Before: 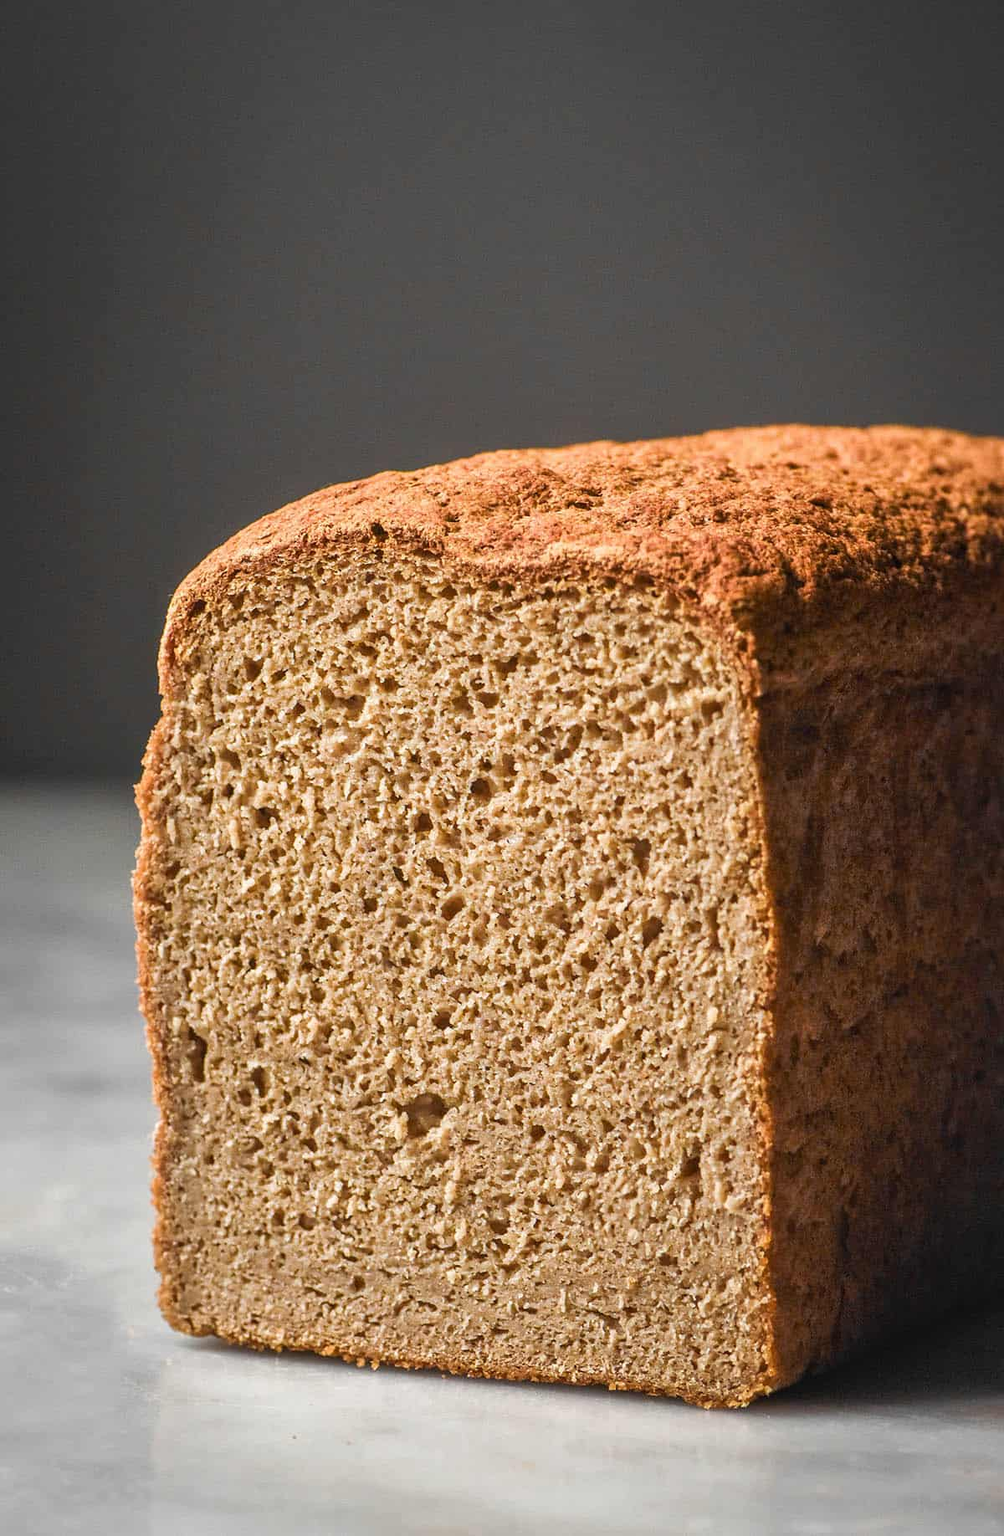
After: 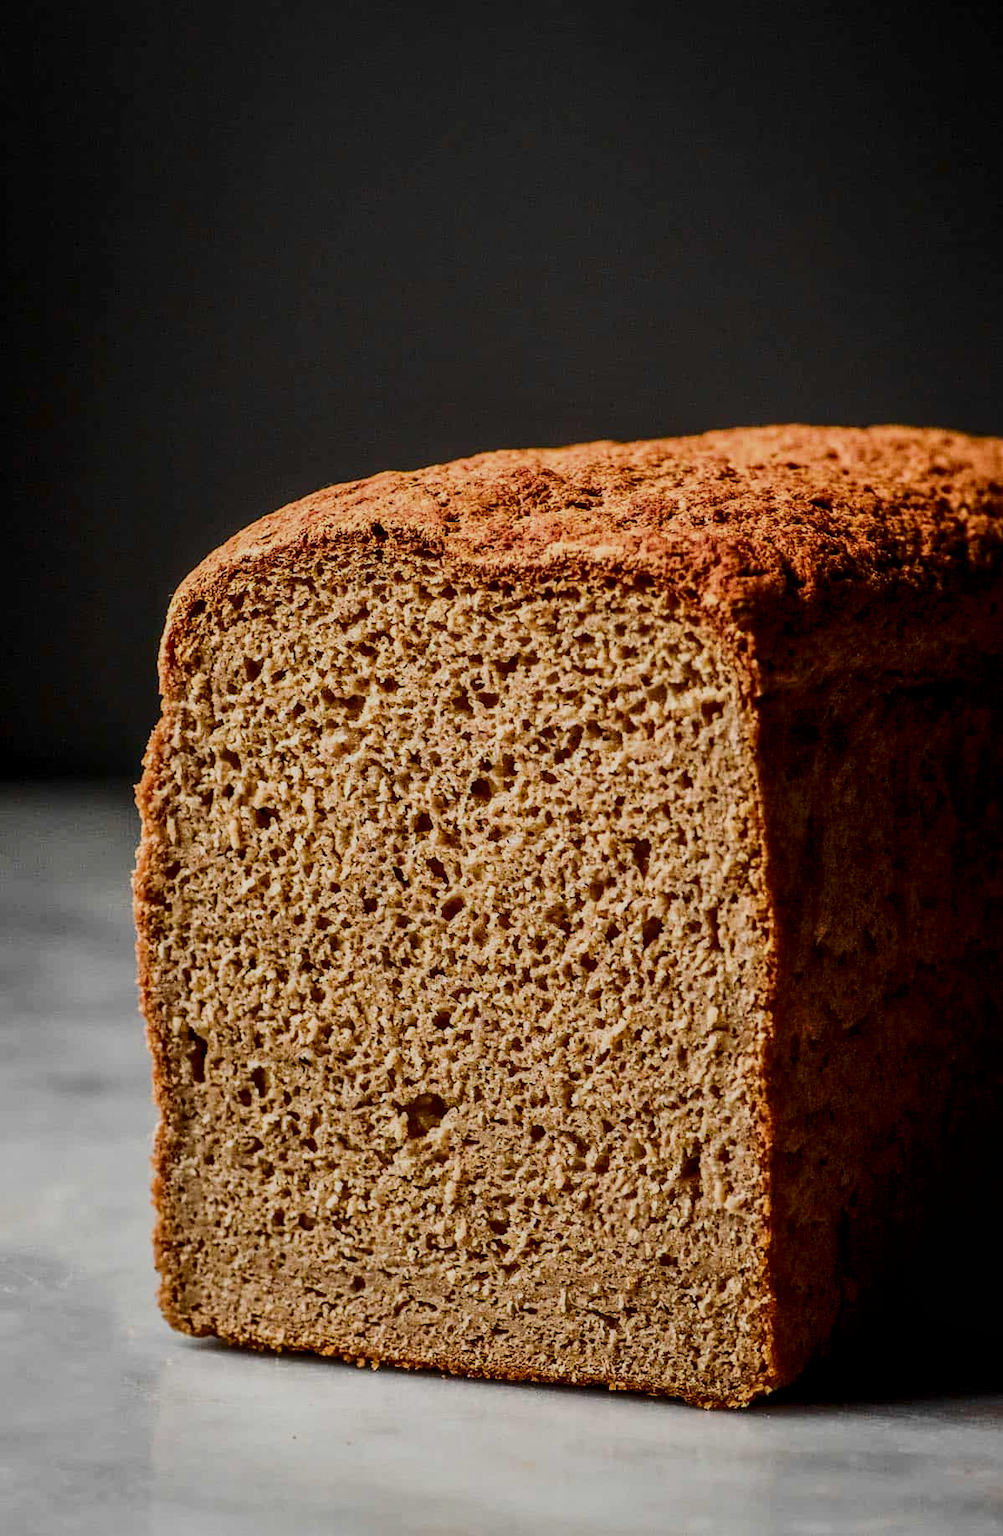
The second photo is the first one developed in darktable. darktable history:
filmic rgb: black relative exposure -6.15 EV, white relative exposure 6.96 EV, hardness 2.23, color science v6 (2022)
local contrast: on, module defaults
tone equalizer: -8 EV -0.55 EV
exposure: black level correction 0.005, exposure 0.001 EV, compensate highlight preservation false
contrast brightness saturation: contrast 0.24, brightness -0.24, saturation 0.14
fill light: on, module defaults
